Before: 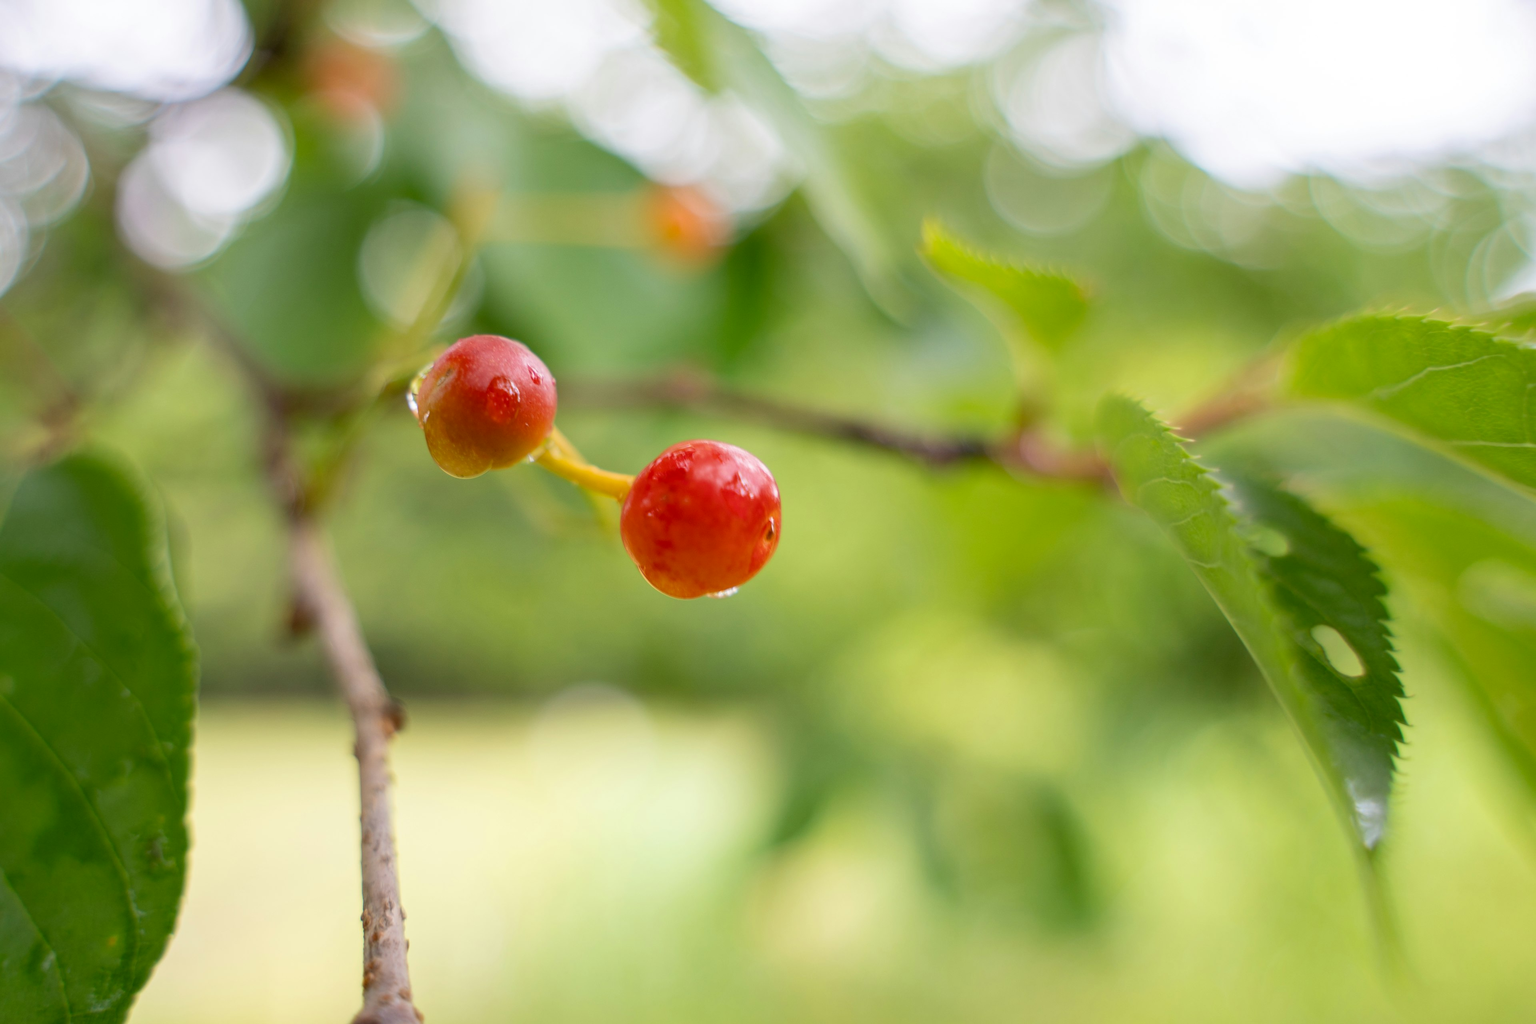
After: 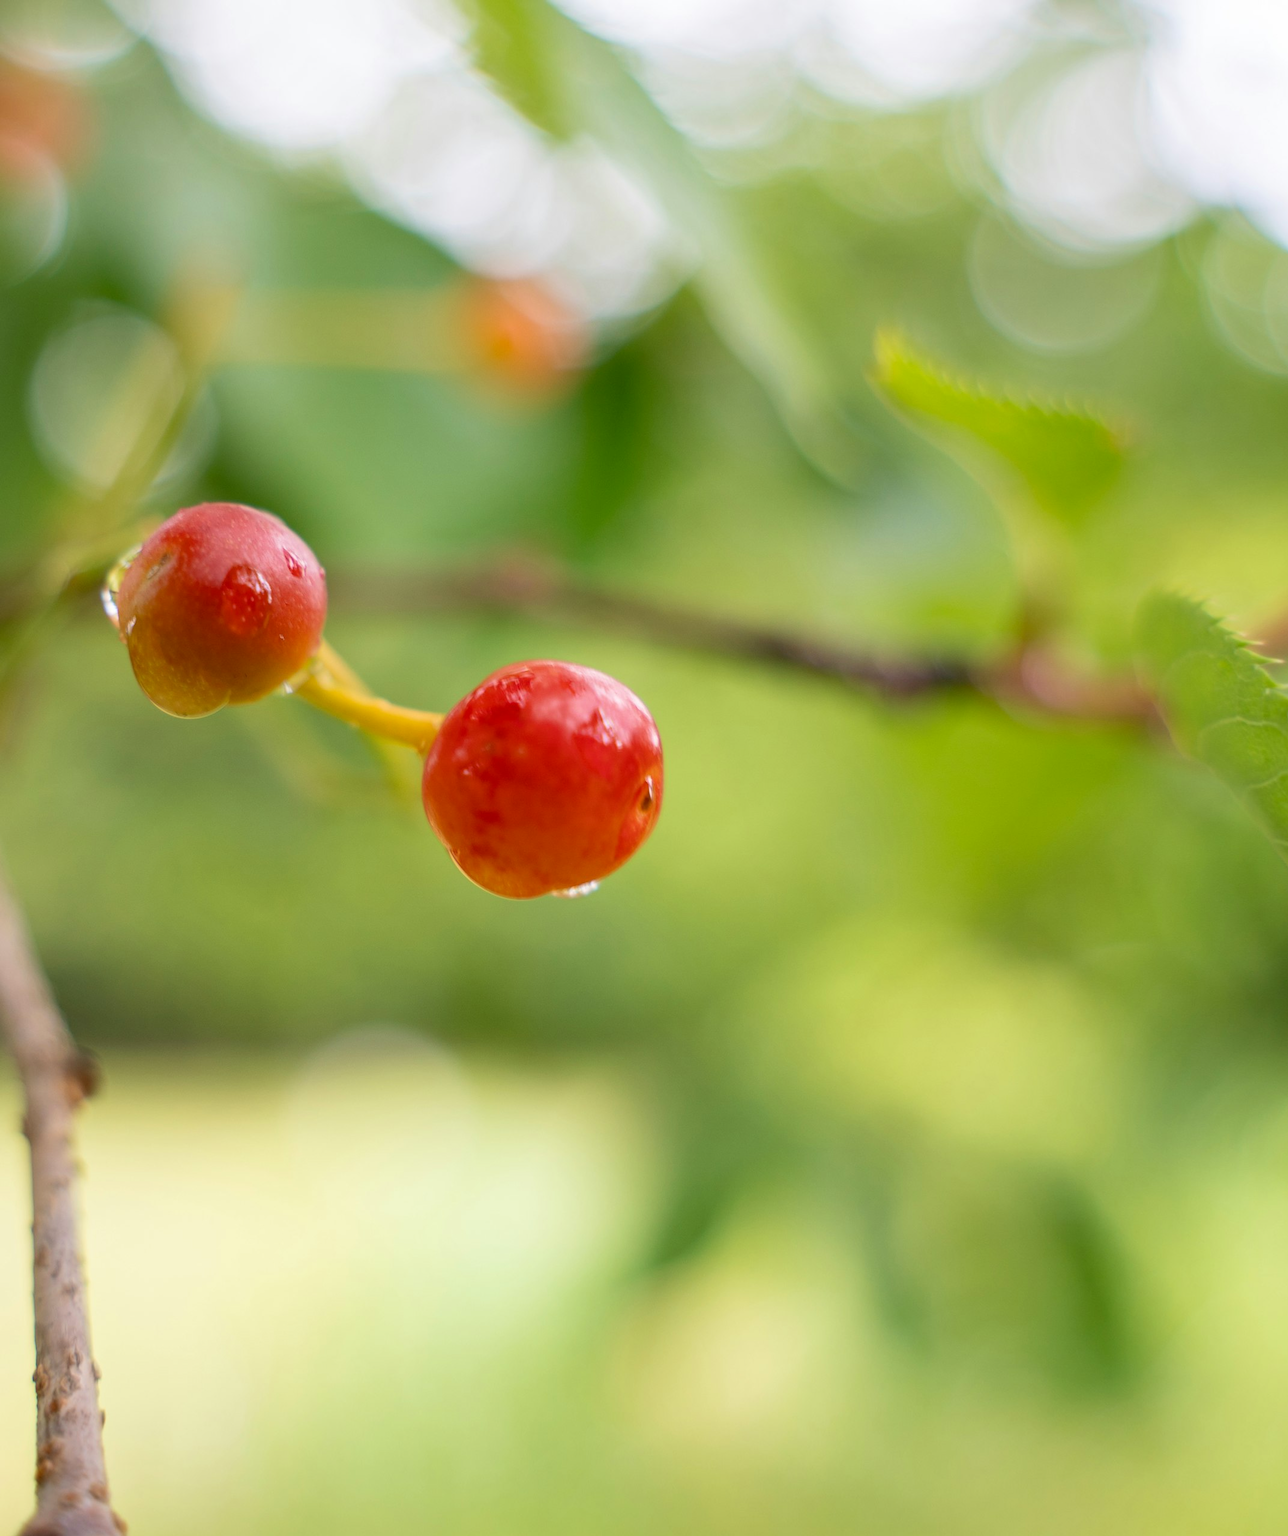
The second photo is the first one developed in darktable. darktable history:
velvia: strength 9.94%
crop: left 22.098%, right 22.005%, bottom 0.012%
